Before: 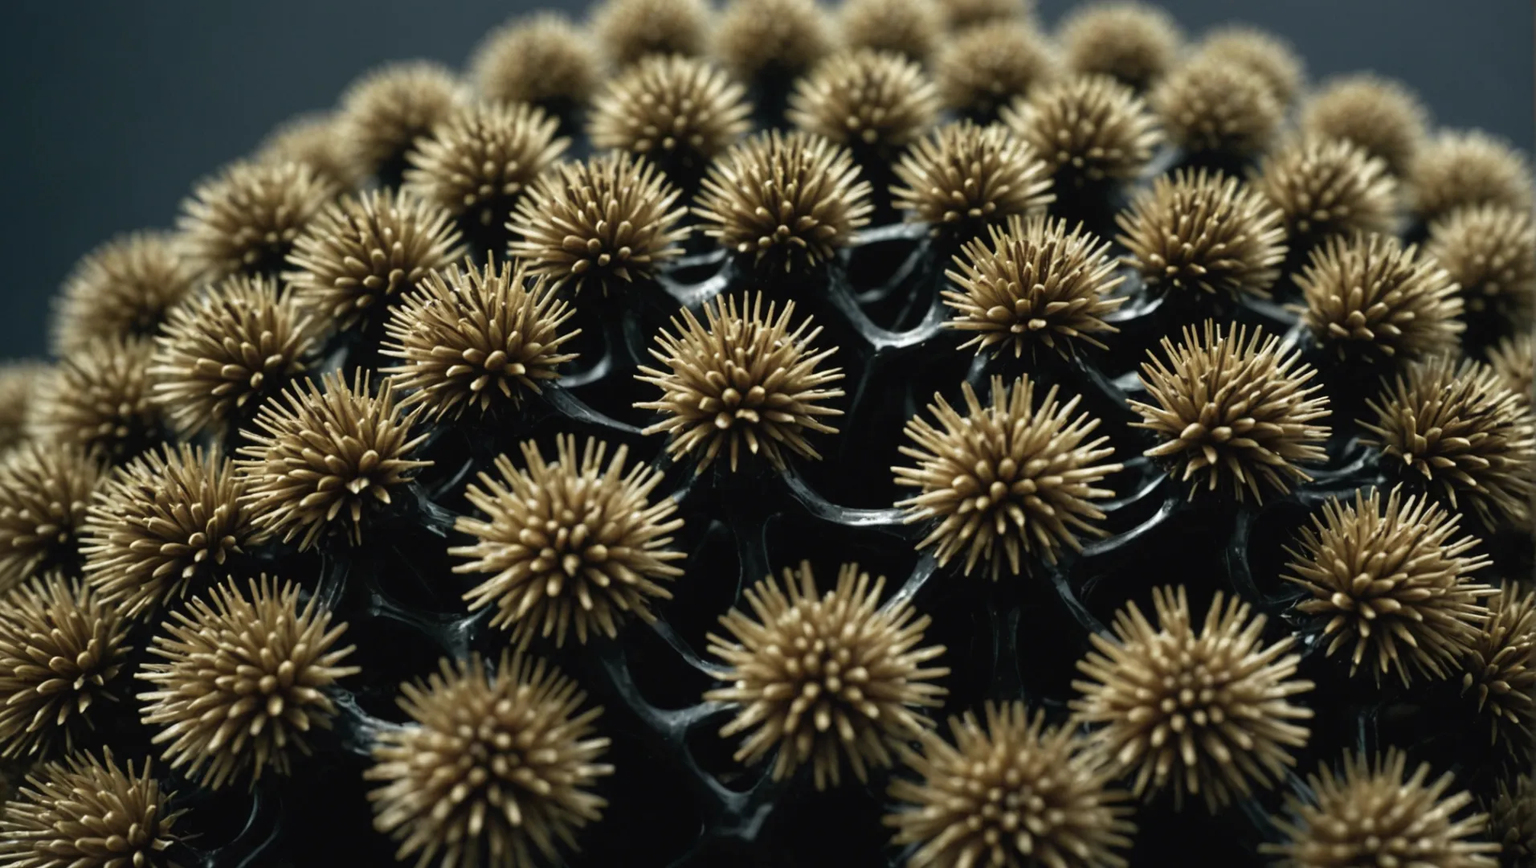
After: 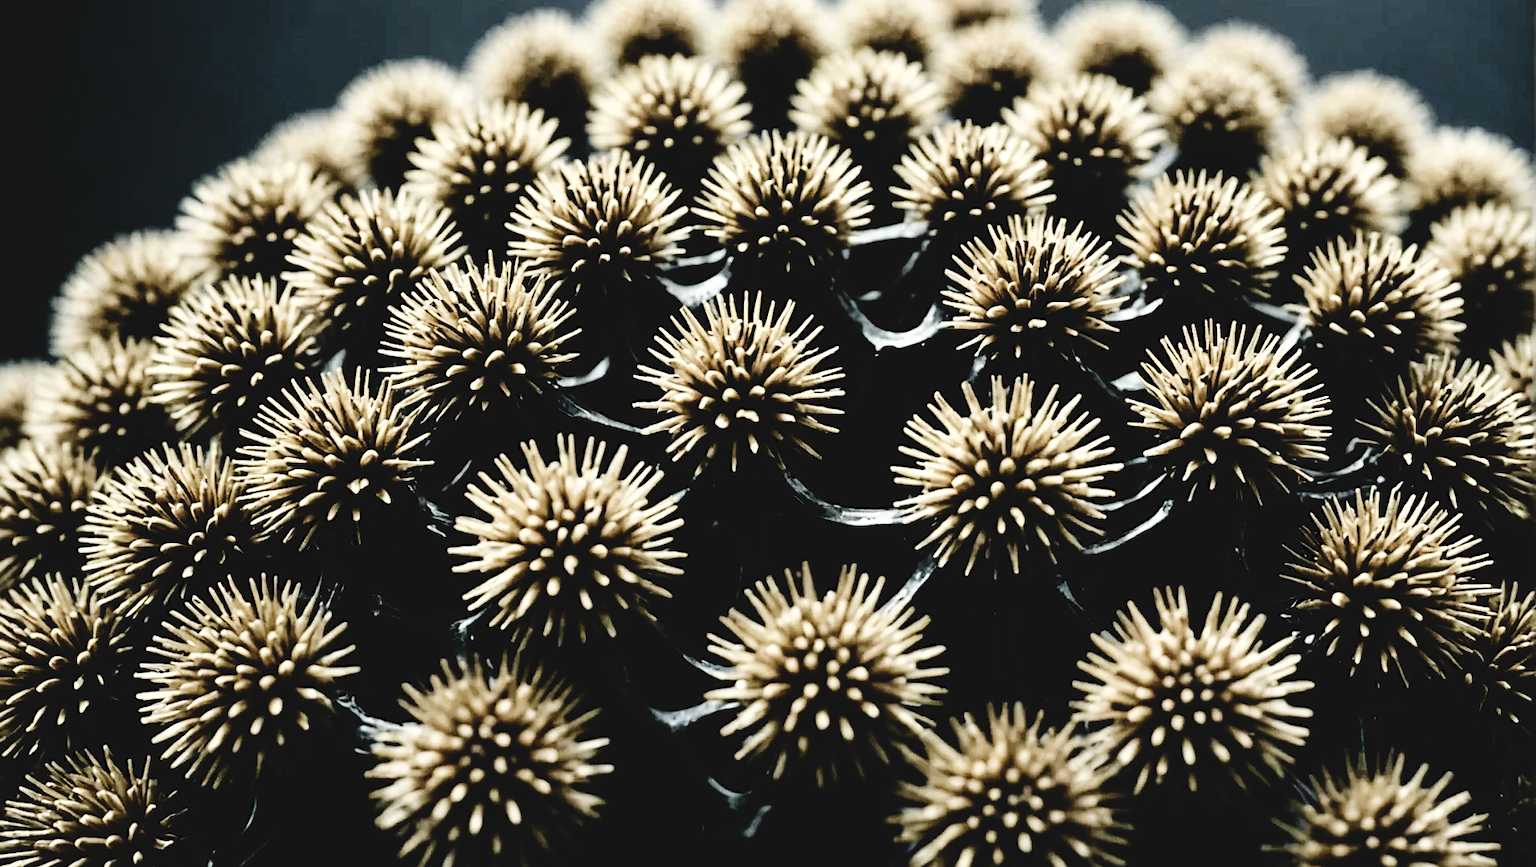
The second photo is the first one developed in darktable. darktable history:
base curve: curves: ch0 [(0, 0) (0.028, 0.03) (0.105, 0.232) (0.387, 0.748) (0.754, 0.968) (1, 1)], preserve colors average RGB
exposure: exposure -0.158 EV, compensate exposure bias true, compensate highlight preservation false
contrast brightness saturation: contrast 0.098, saturation -0.361
tone curve: curves: ch0 [(0, 0) (0.003, 0.068) (0.011, 0.068) (0.025, 0.068) (0.044, 0.068) (0.069, 0.072) (0.1, 0.072) (0.136, 0.077) (0.177, 0.095) (0.224, 0.126) (0.277, 0.2) (0.335, 0.3) (0.399, 0.407) (0.468, 0.52) (0.543, 0.624) (0.623, 0.721) (0.709, 0.811) (0.801, 0.88) (0.898, 0.942) (1, 1)], preserve colors none
sharpen: on, module defaults
